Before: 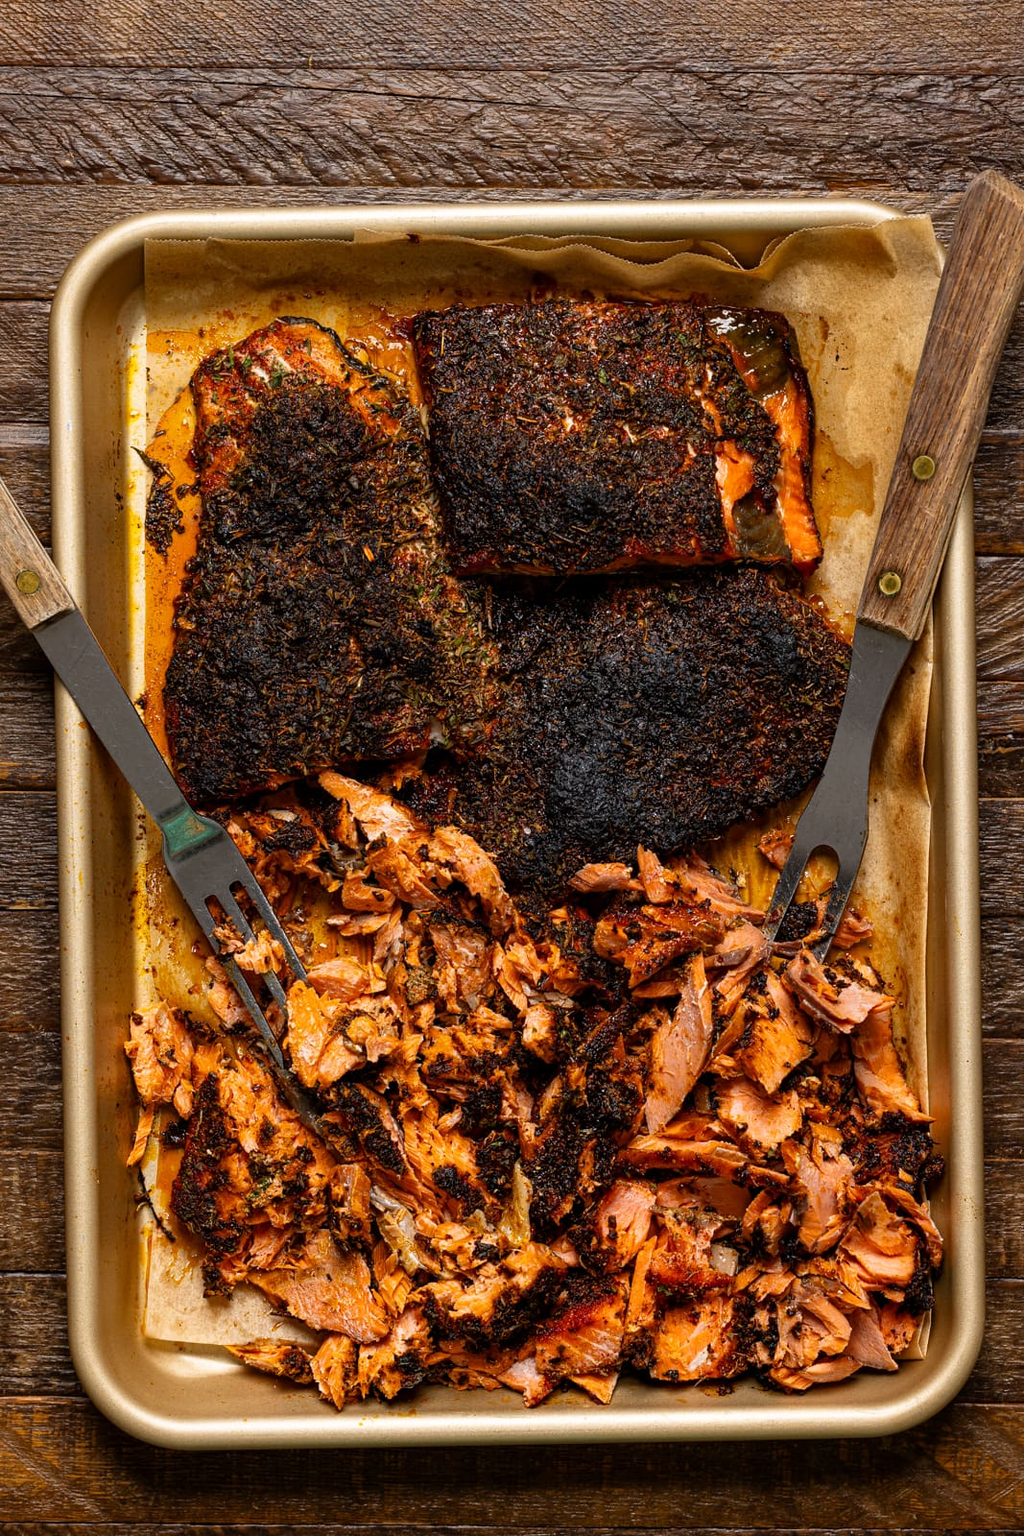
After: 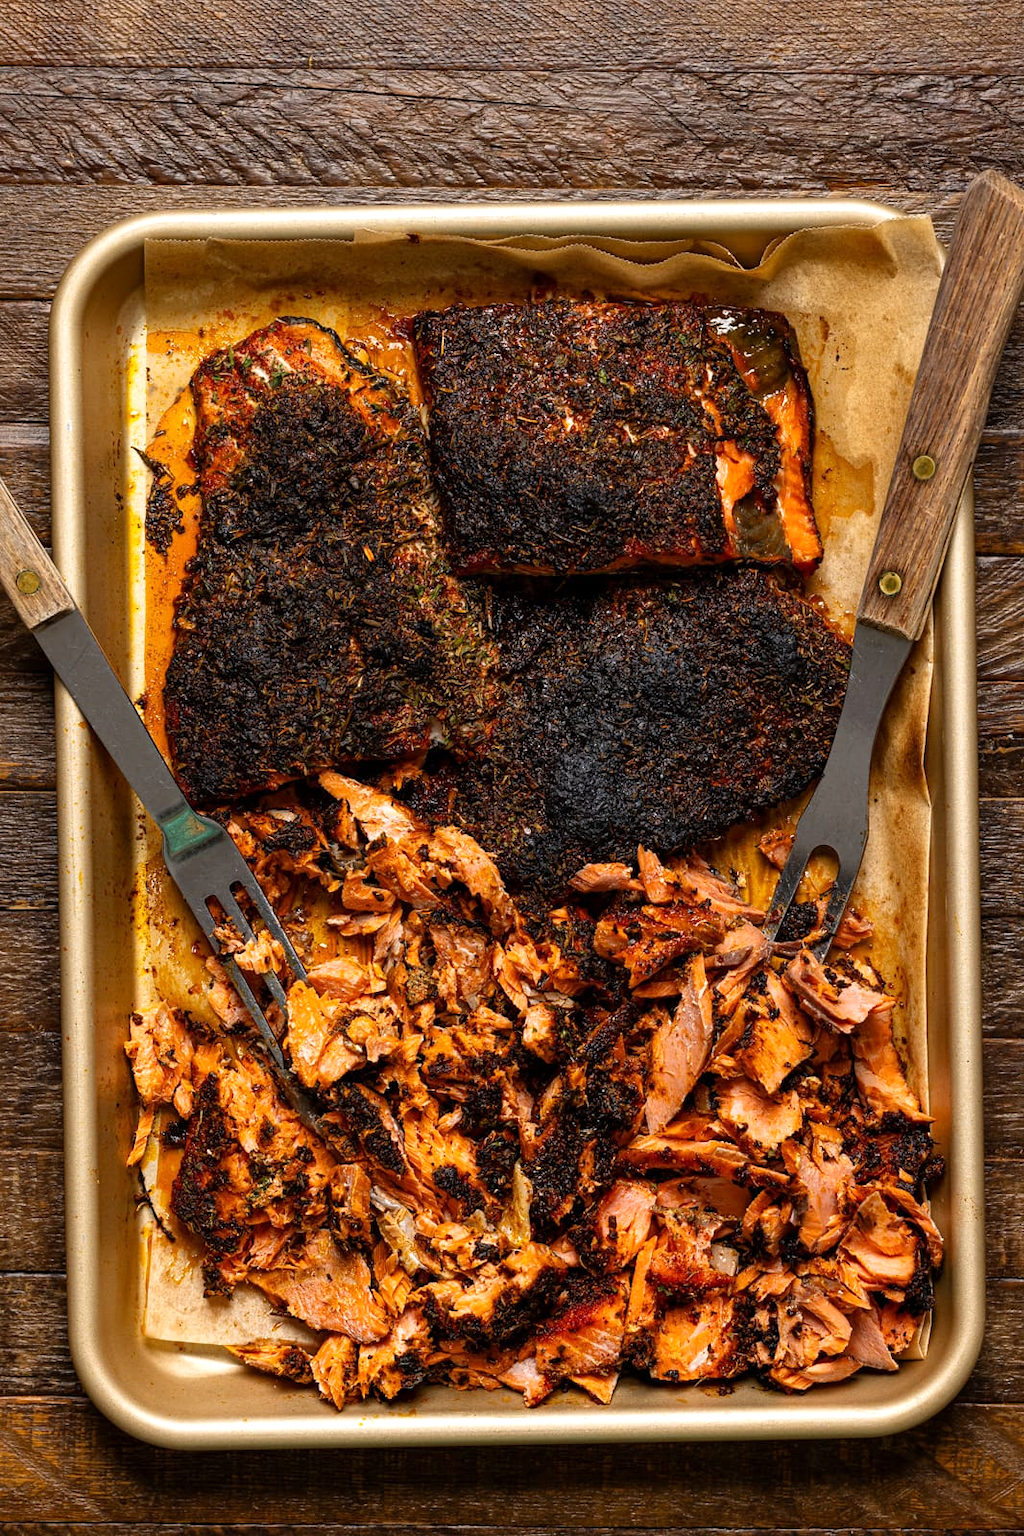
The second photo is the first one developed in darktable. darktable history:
exposure: exposure 0.195 EV, compensate highlight preservation false
